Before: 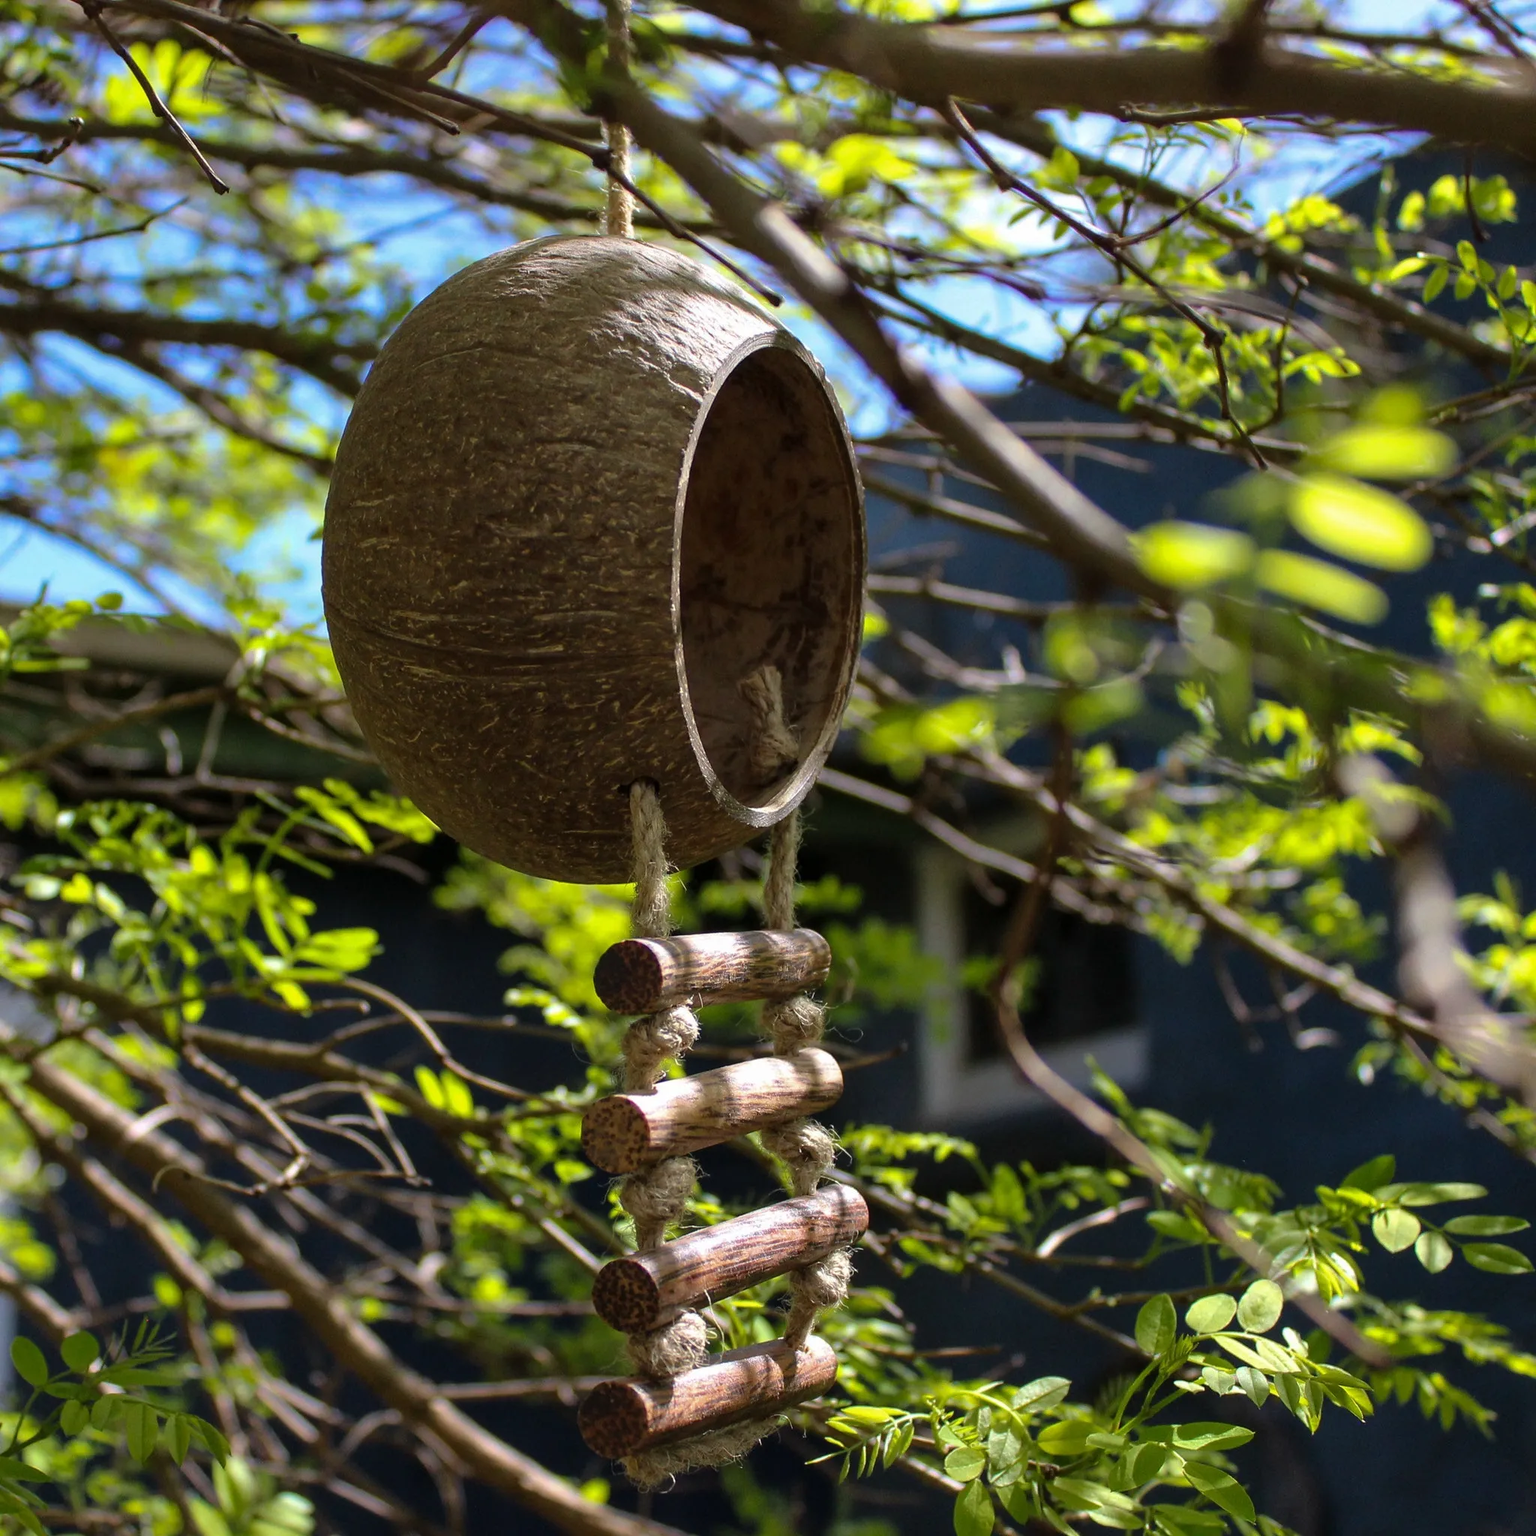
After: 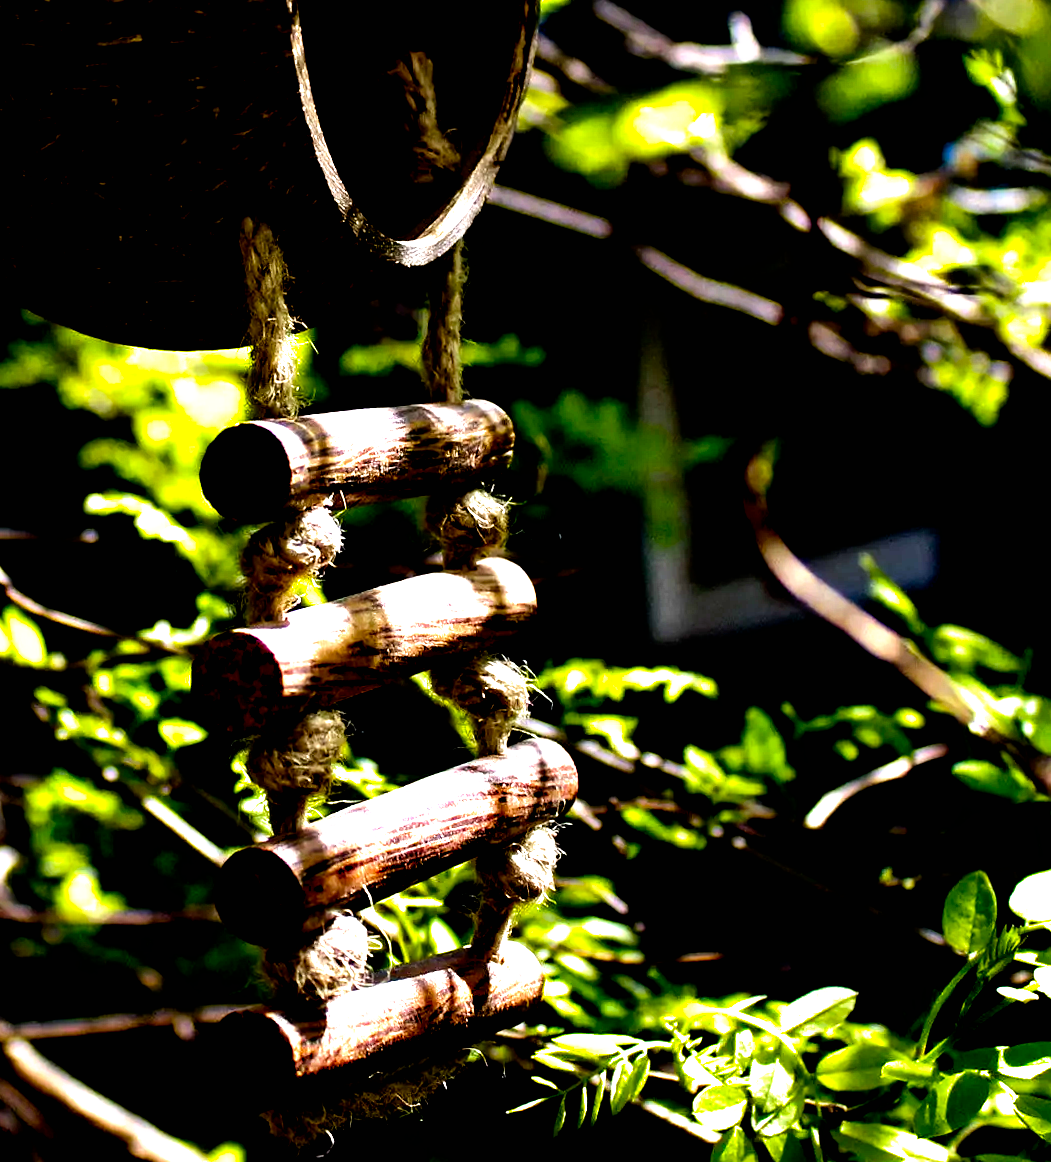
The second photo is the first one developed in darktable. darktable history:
crop: left 29.672%, top 41.786%, right 20.851%, bottom 3.487%
rotate and perspective: rotation -2.22°, lens shift (horizontal) -0.022, automatic cropping off
exposure: black level correction 0.04, exposure 0.5 EV, compensate highlight preservation false
tone equalizer: -8 EV -0.417 EV, -7 EV -0.389 EV, -6 EV -0.333 EV, -5 EV -0.222 EV, -3 EV 0.222 EV, -2 EV 0.333 EV, -1 EV 0.389 EV, +0 EV 0.417 EV, edges refinement/feathering 500, mask exposure compensation -1.57 EV, preserve details no
filmic rgb: black relative exposure -8.2 EV, white relative exposure 2.2 EV, threshold 3 EV, hardness 7.11, latitude 85.74%, contrast 1.696, highlights saturation mix -4%, shadows ↔ highlights balance -2.69%, preserve chrominance no, color science v5 (2021), contrast in shadows safe, contrast in highlights safe, enable highlight reconstruction true
